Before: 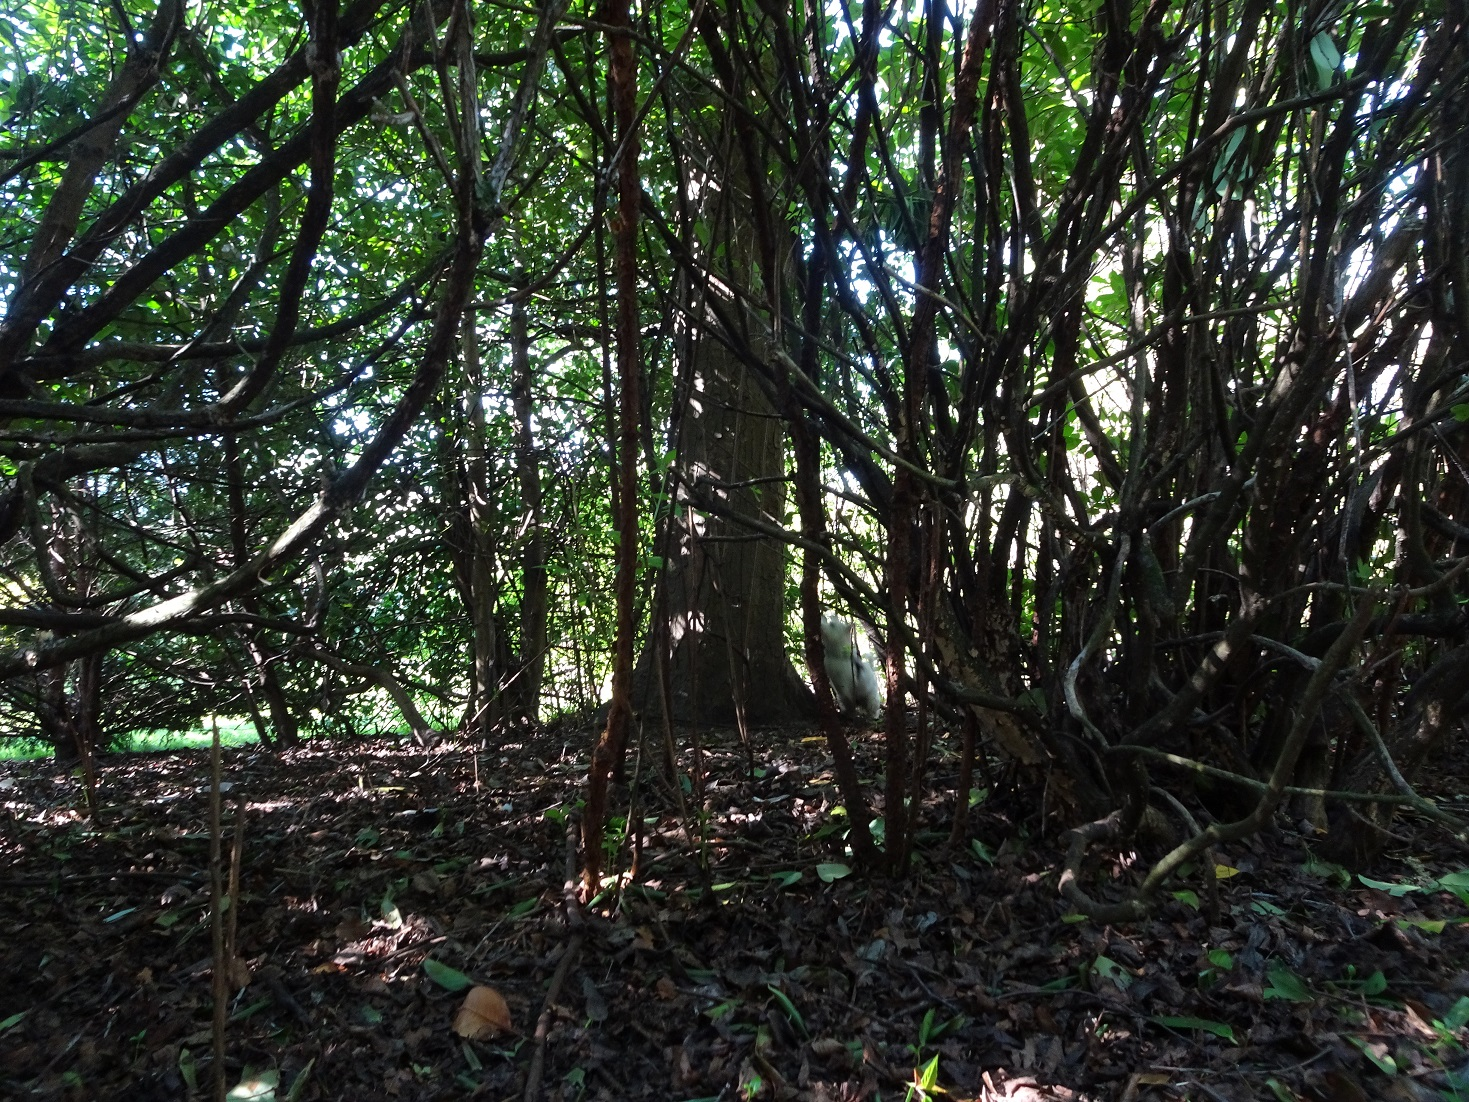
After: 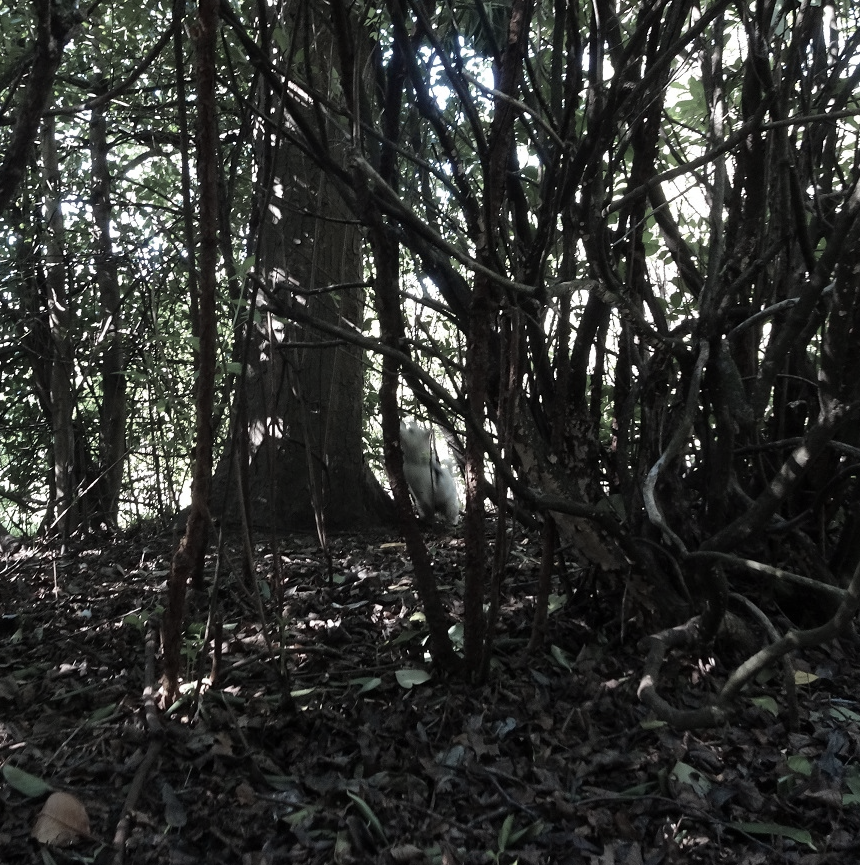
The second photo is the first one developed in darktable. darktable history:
color zones: curves: ch1 [(0.238, 0.163) (0.476, 0.2) (0.733, 0.322) (0.848, 0.134)]
crop and rotate: left 28.66%, top 17.651%, right 12.773%, bottom 3.766%
